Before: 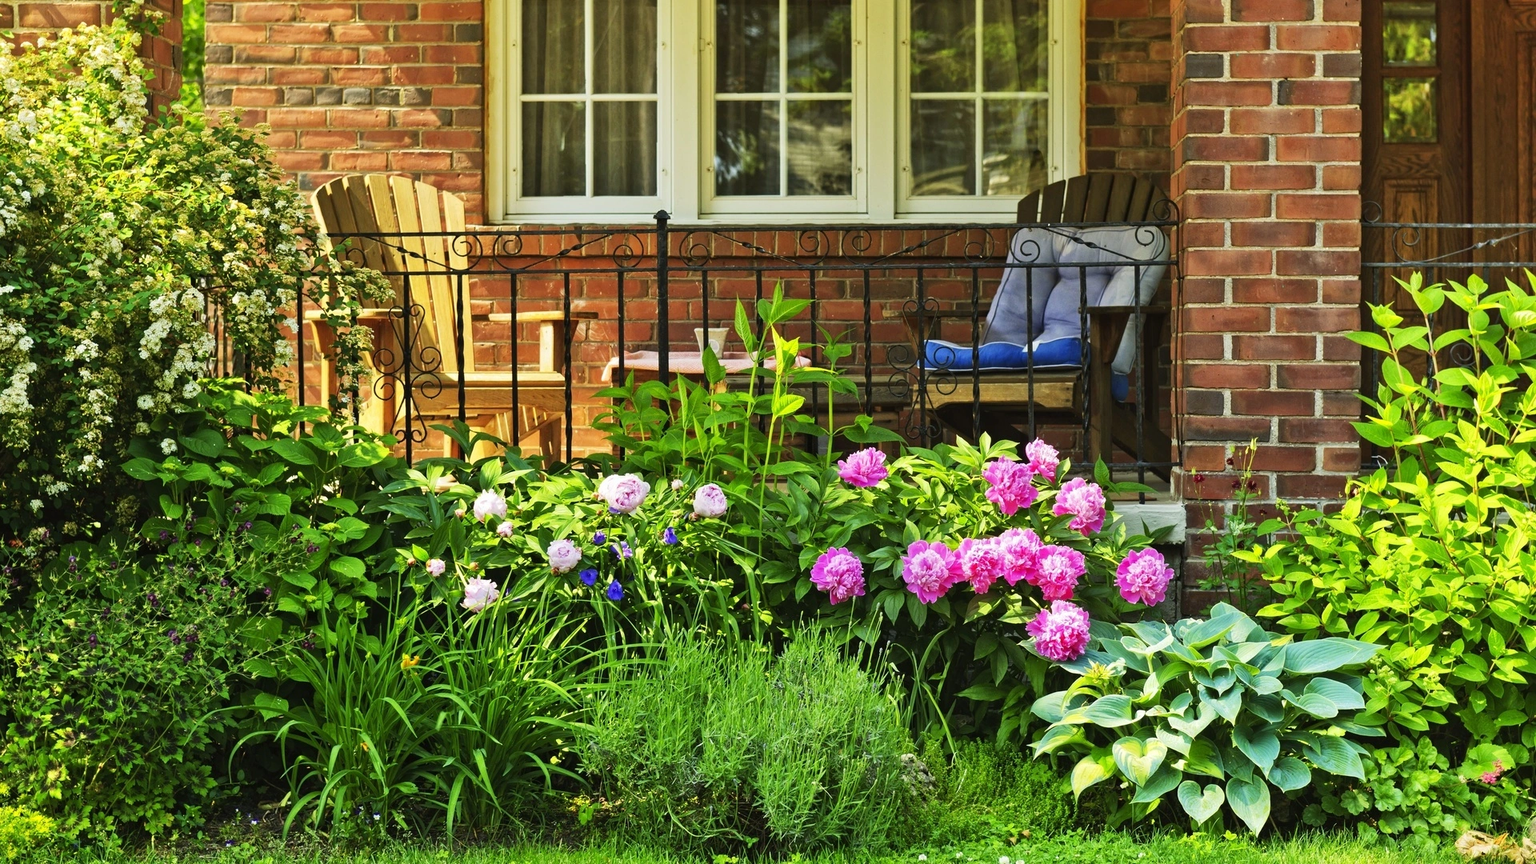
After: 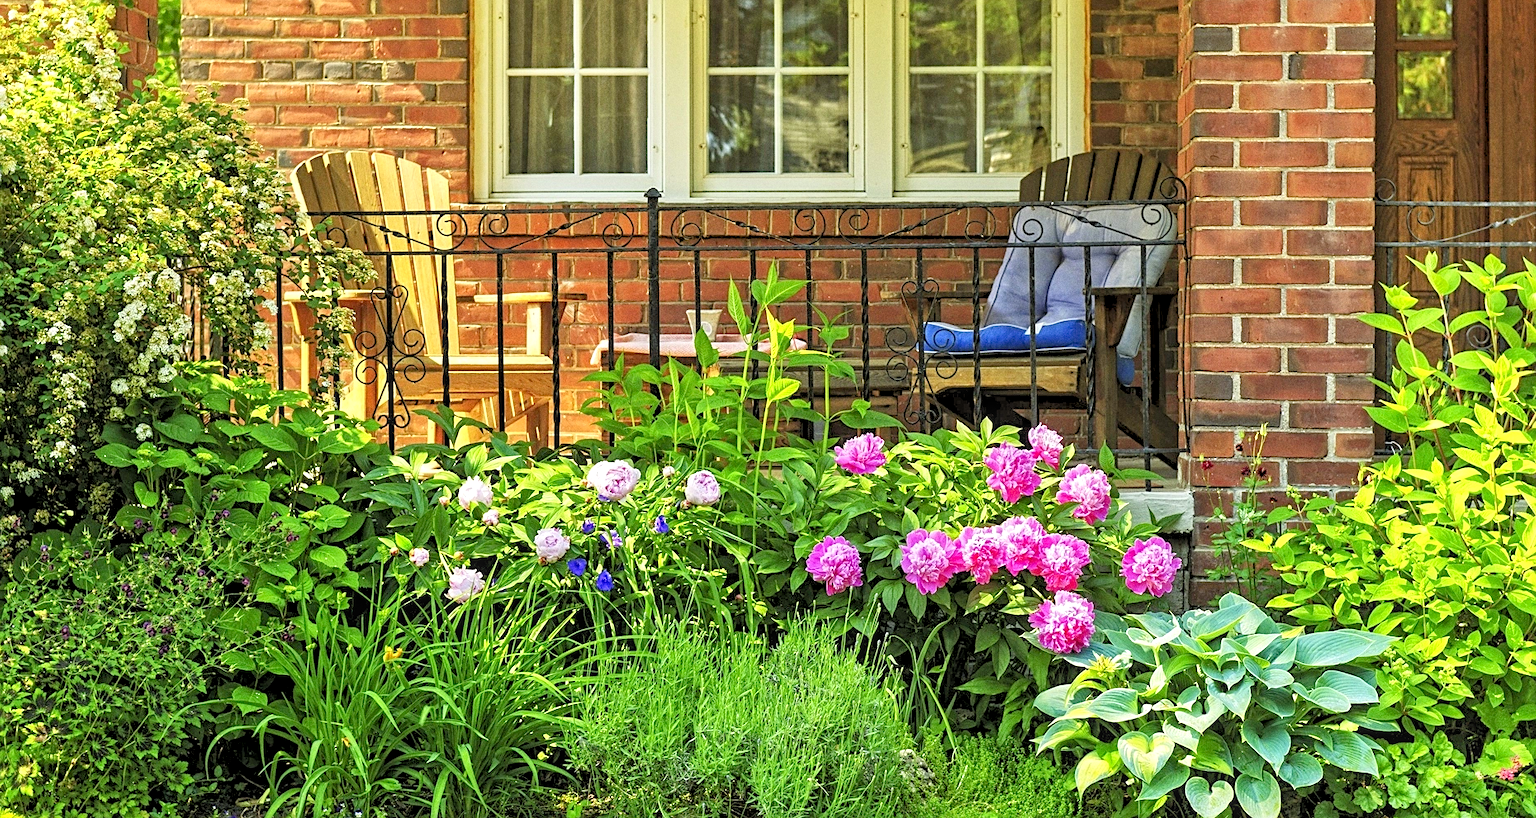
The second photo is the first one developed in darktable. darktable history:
rgb levels: preserve colors sum RGB, levels [[0.038, 0.433, 0.934], [0, 0.5, 1], [0, 0.5, 1]]
local contrast: on, module defaults
crop: left 1.964%, top 3.251%, right 1.122%, bottom 4.933%
tone equalizer: -8 EV 0.25 EV, -7 EV 0.417 EV, -6 EV 0.417 EV, -5 EV 0.25 EV, -3 EV -0.25 EV, -2 EV -0.417 EV, -1 EV -0.417 EV, +0 EV -0.25 EV, edges refinement/feathering 500, mask exposure compensation -1.57 EV, preserve details guided filter
exposure: exposure 0.785 EV, compensate highlight preservation false
grain: on, module defaults
sharpen: on, module defaults
